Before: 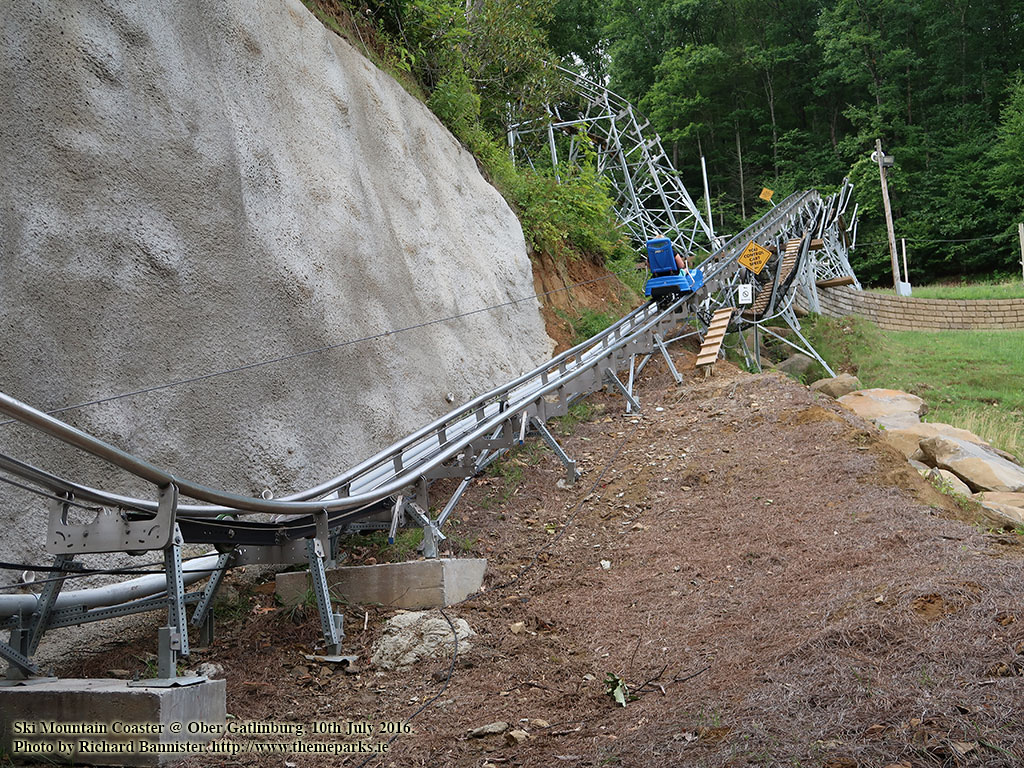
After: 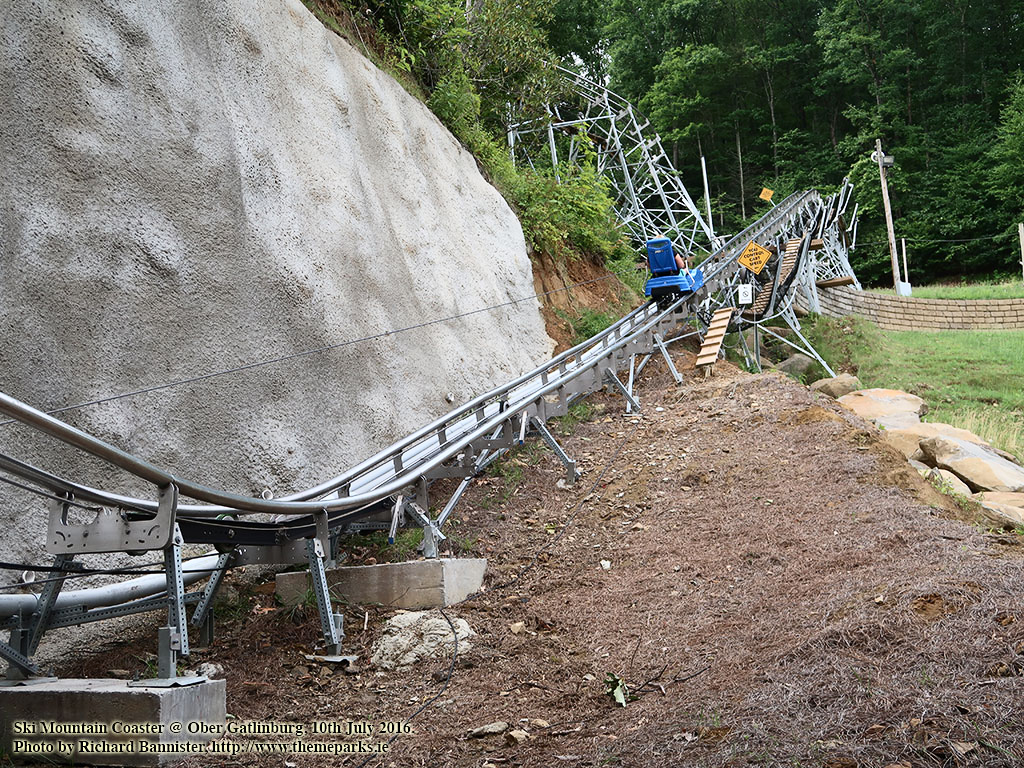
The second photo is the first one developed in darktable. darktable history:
contrast brightness saturation: contrast 0.244, brightness 0.095
